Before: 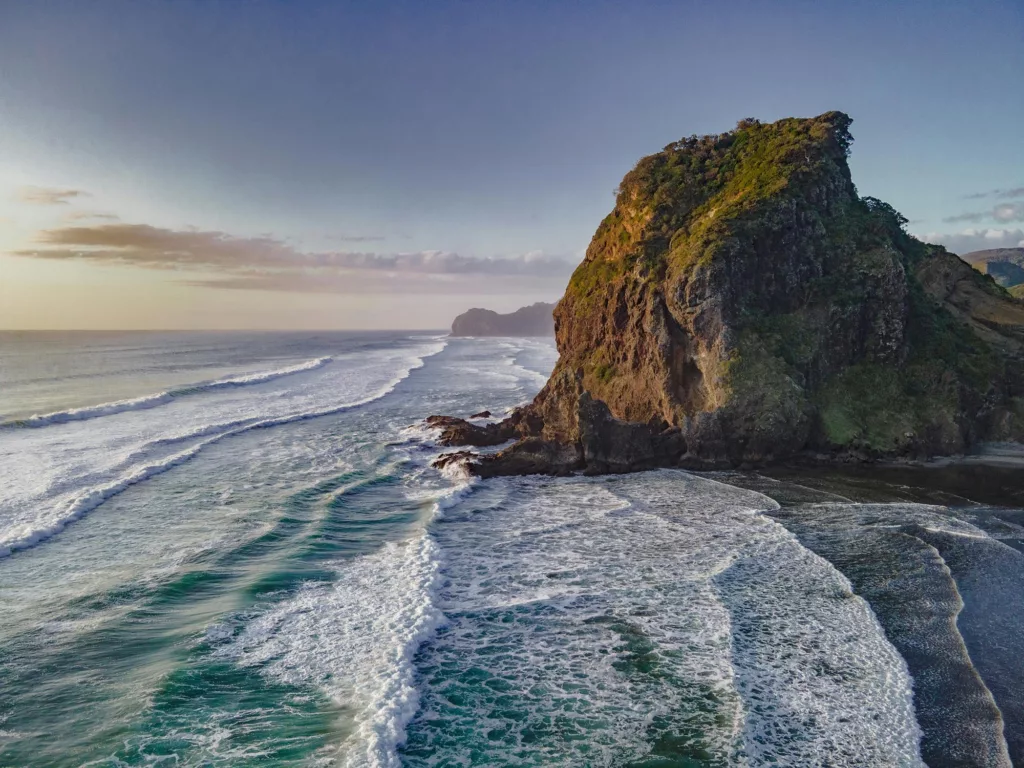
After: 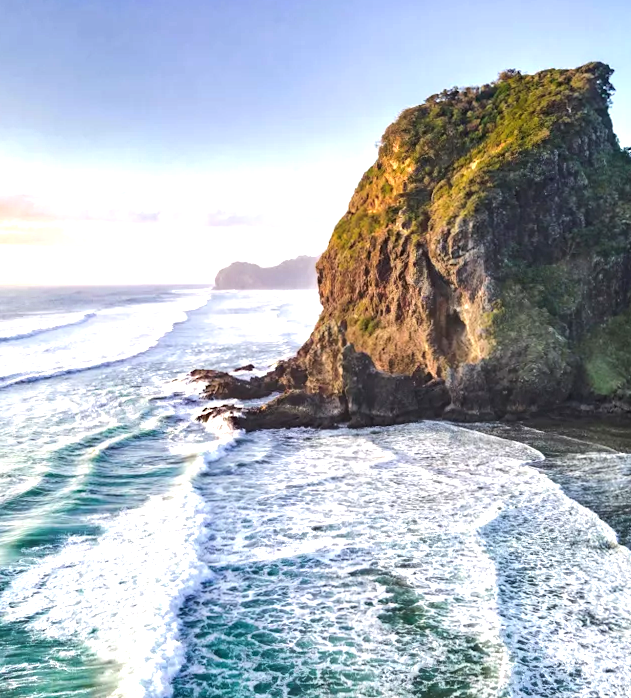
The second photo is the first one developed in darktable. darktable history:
crop and rotate: left 22.918%, top 5.629%, right 14.711%, bottom 2.247%
tone equalizer: -8 EV -0.417 EV, -7 EV -0.389 EV, -6 EV -0.333 EV, -5 EV -0.222 EV, -3 EV 0.222 EV, -2 EV 0.333 EV, -1 EV 0.389 EV, +0 EV 0.417 EV, edges refinement/feathering 500, mask exposure compensation -1.57 EV, preserve details no
exposure: exposure 1.25 EV, compensate exposure bias true, compensate highlight preservation false
rotate and perspective: rotation -0.45°, automatic cropping original format, crop left 0.008, crop right 0.992, crop top 0.012, crop bottom 0.988
